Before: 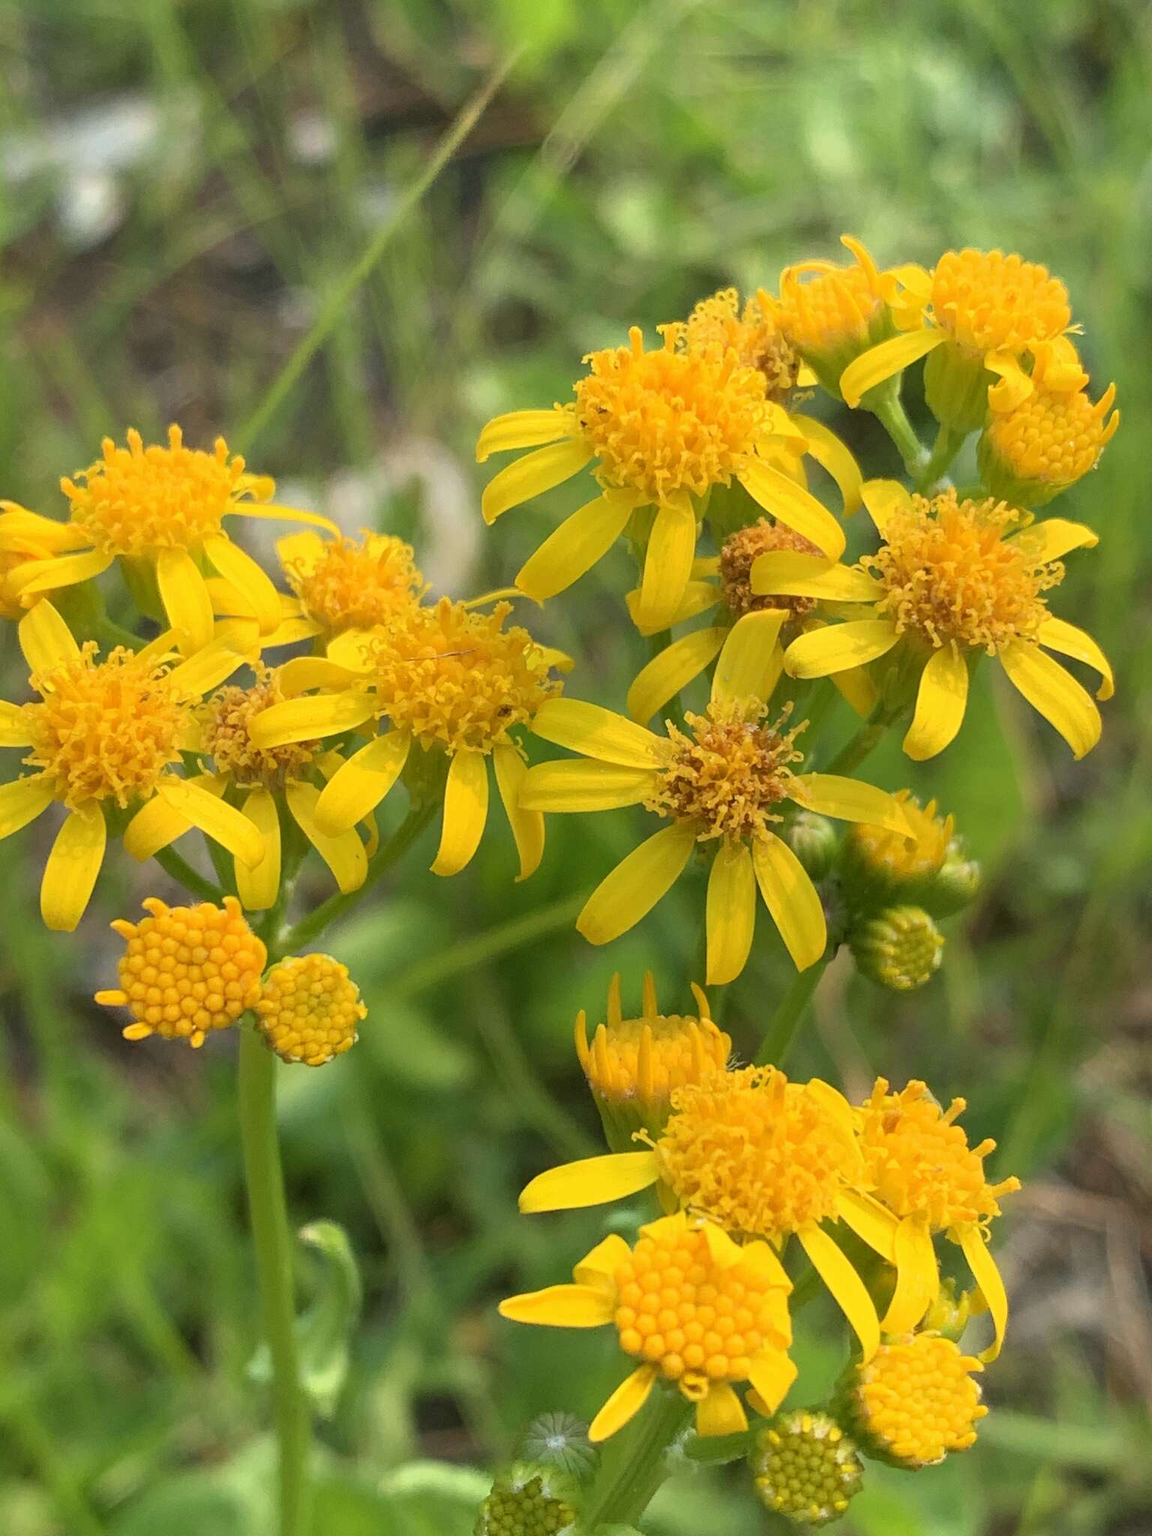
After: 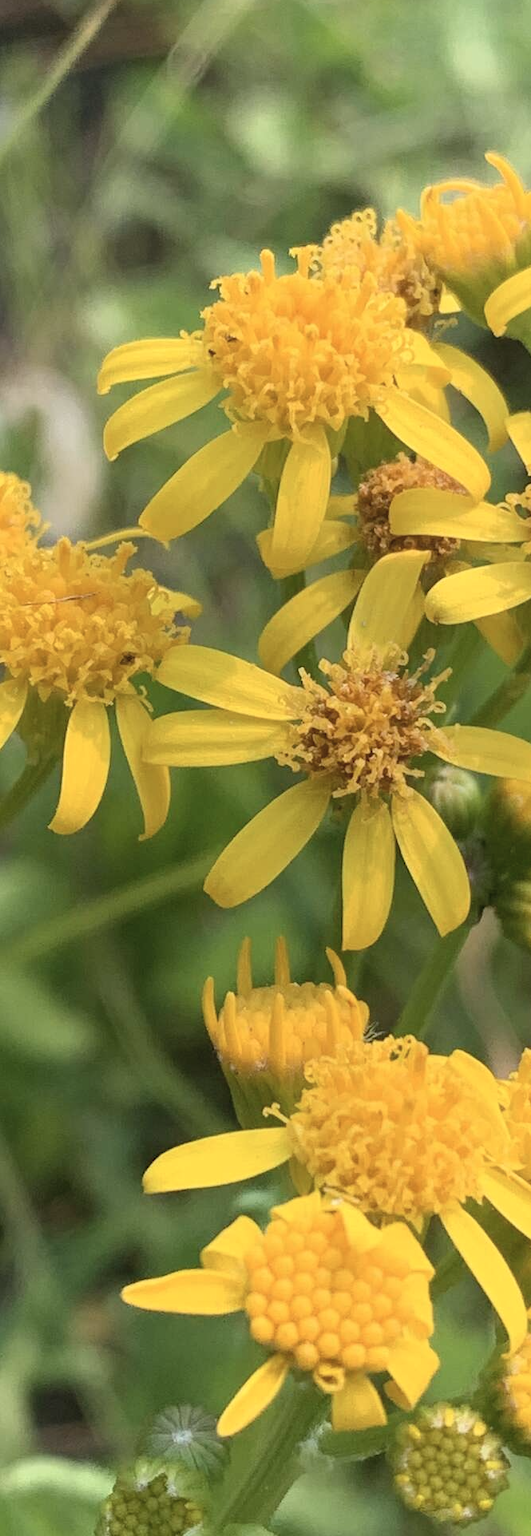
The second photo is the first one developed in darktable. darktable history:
contrast brightness saturation: contrast 0.1, saturation -0.36
crop: left 33.452%, top 6.025%, right 23.155%
